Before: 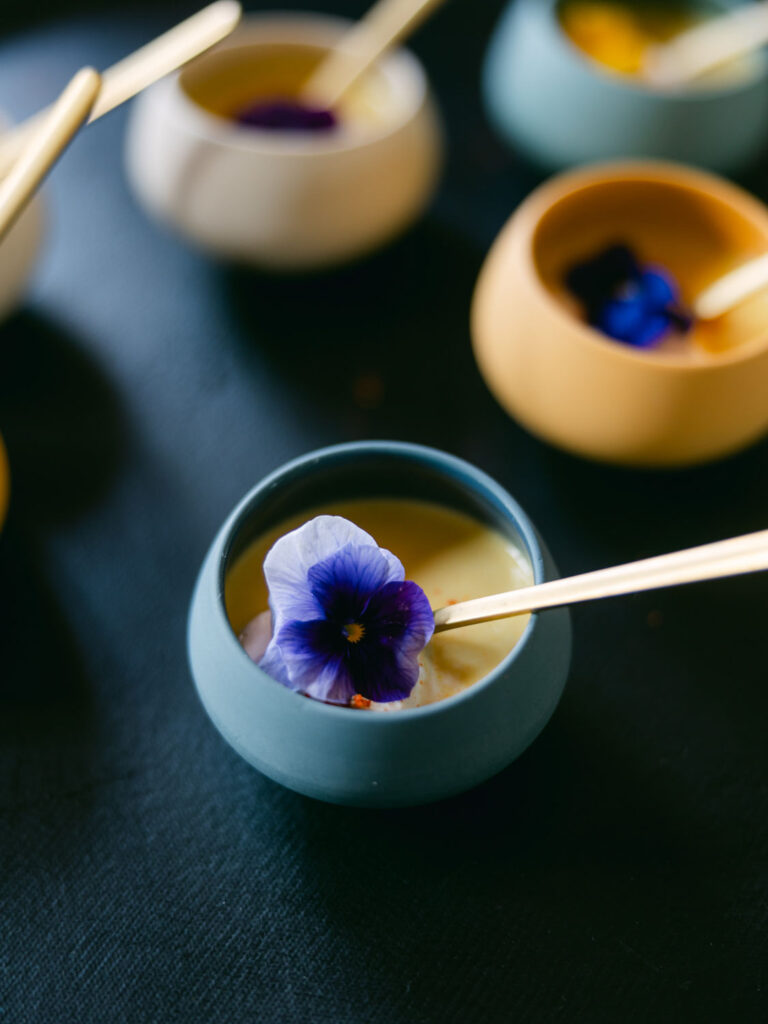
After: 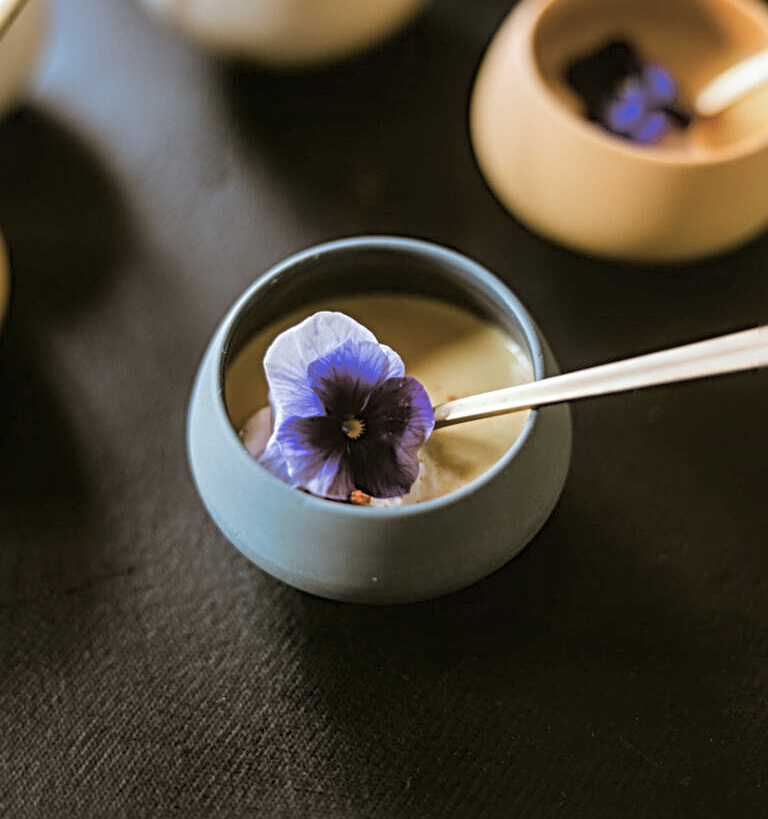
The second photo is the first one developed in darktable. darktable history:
color balance rgb: shadows lift › chroma 1%, shadows lift › hue 113°, highlights gain › chroma 0.2%, highlights gain › hue 333°, perceptual saturation grading › global saturation 20%, perceptual saturation grading › highlights -50%, perceptual saturation grading › shadows 25%, contrast -10%
exposure: exposure 0.3 EV, compensate highlight preservation false
crop and rotate: top 19.998%
base curve: exposure shift 0, preserve colors none
split-toning: shadows › hue 37.98°, highlights › hue 185.58°, balance -55.261
local contrast: on, module defaults
sharpen: radius 4
